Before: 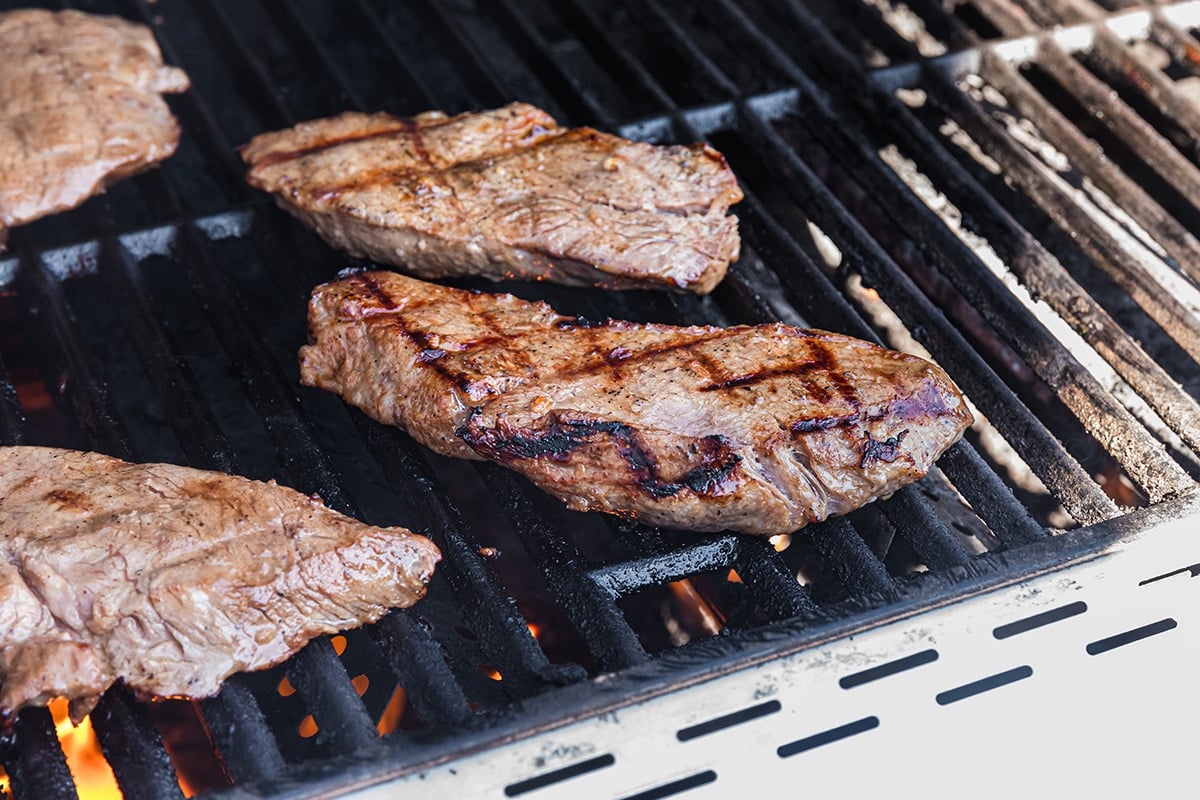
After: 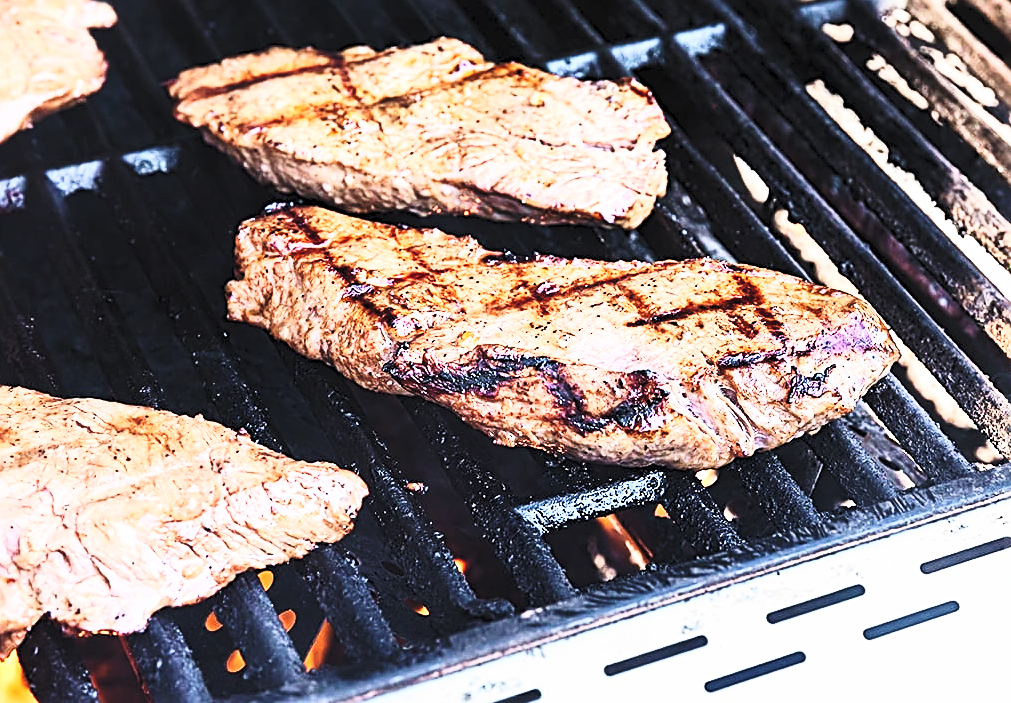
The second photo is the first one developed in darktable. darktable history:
contrast brightness saturation: contrast 0.38, brightness 0.513
velvia: on, module defaults
exposure: black level correction 0.001, exposure 0.144 EV, compensate highlight preservation false
sharpen: radius 2.556, amount 0.647
tone equalizer: on, module defaults
base curve: curves: ch0 [(0, 0) (0.036, 0.025) (0.121, 0.166) (0.206, 0.329) (0.605, 0.79) (1, 1)], preserve colors none
crop: left 6.163%, top 8.141%, right 9.535%, bottom 3.879%
